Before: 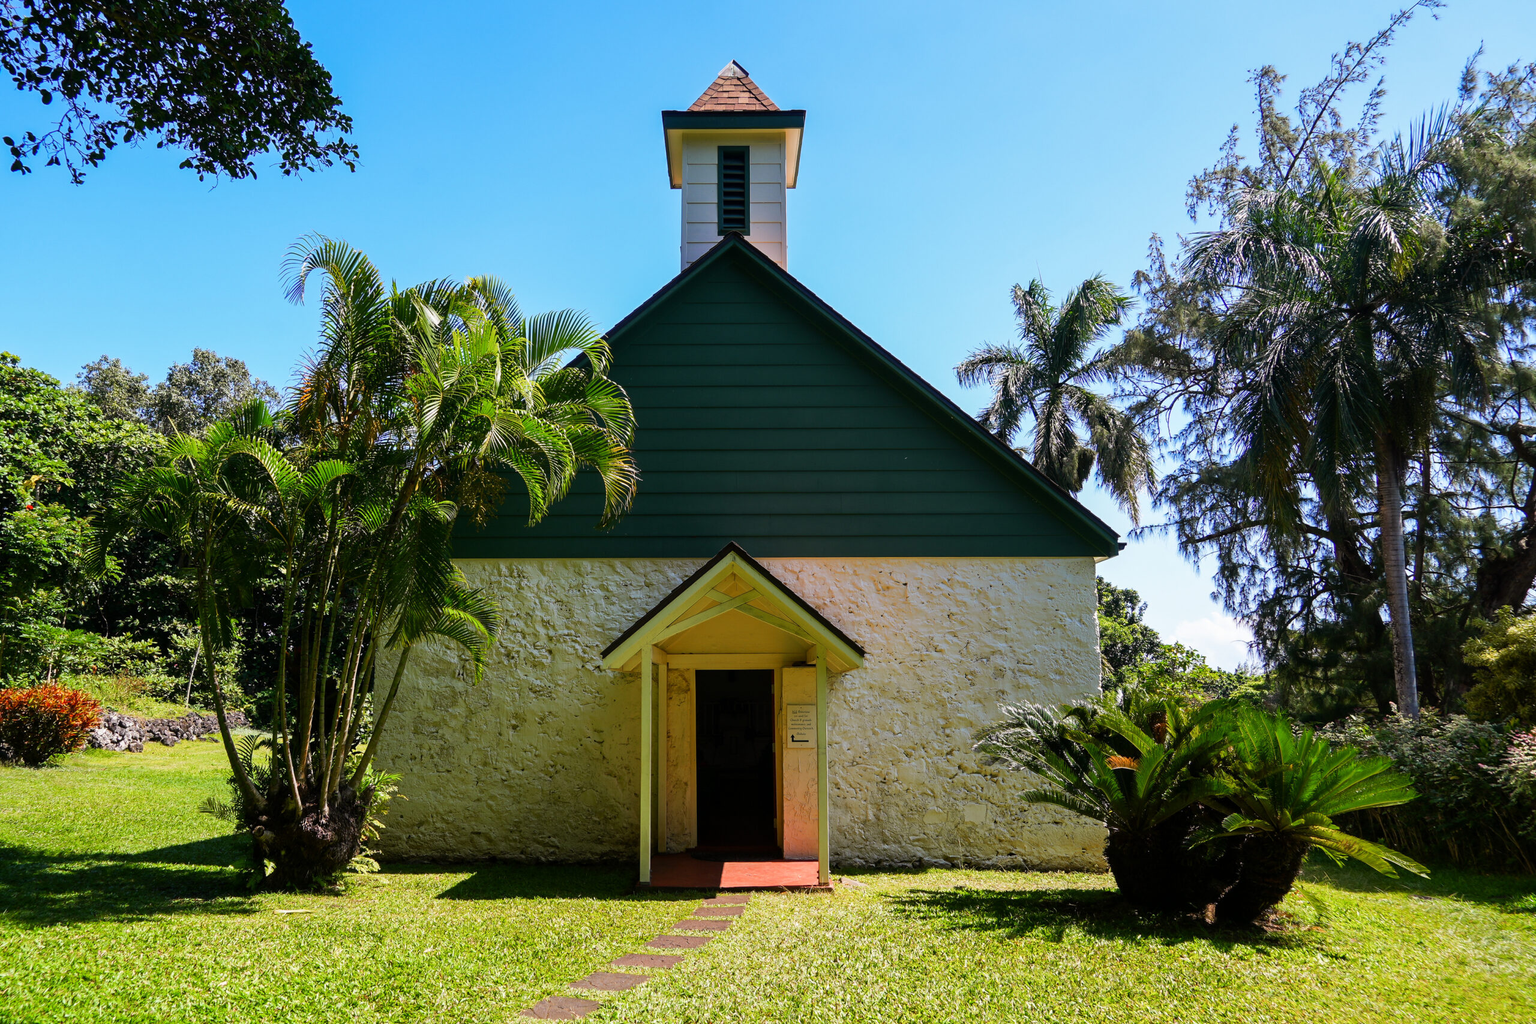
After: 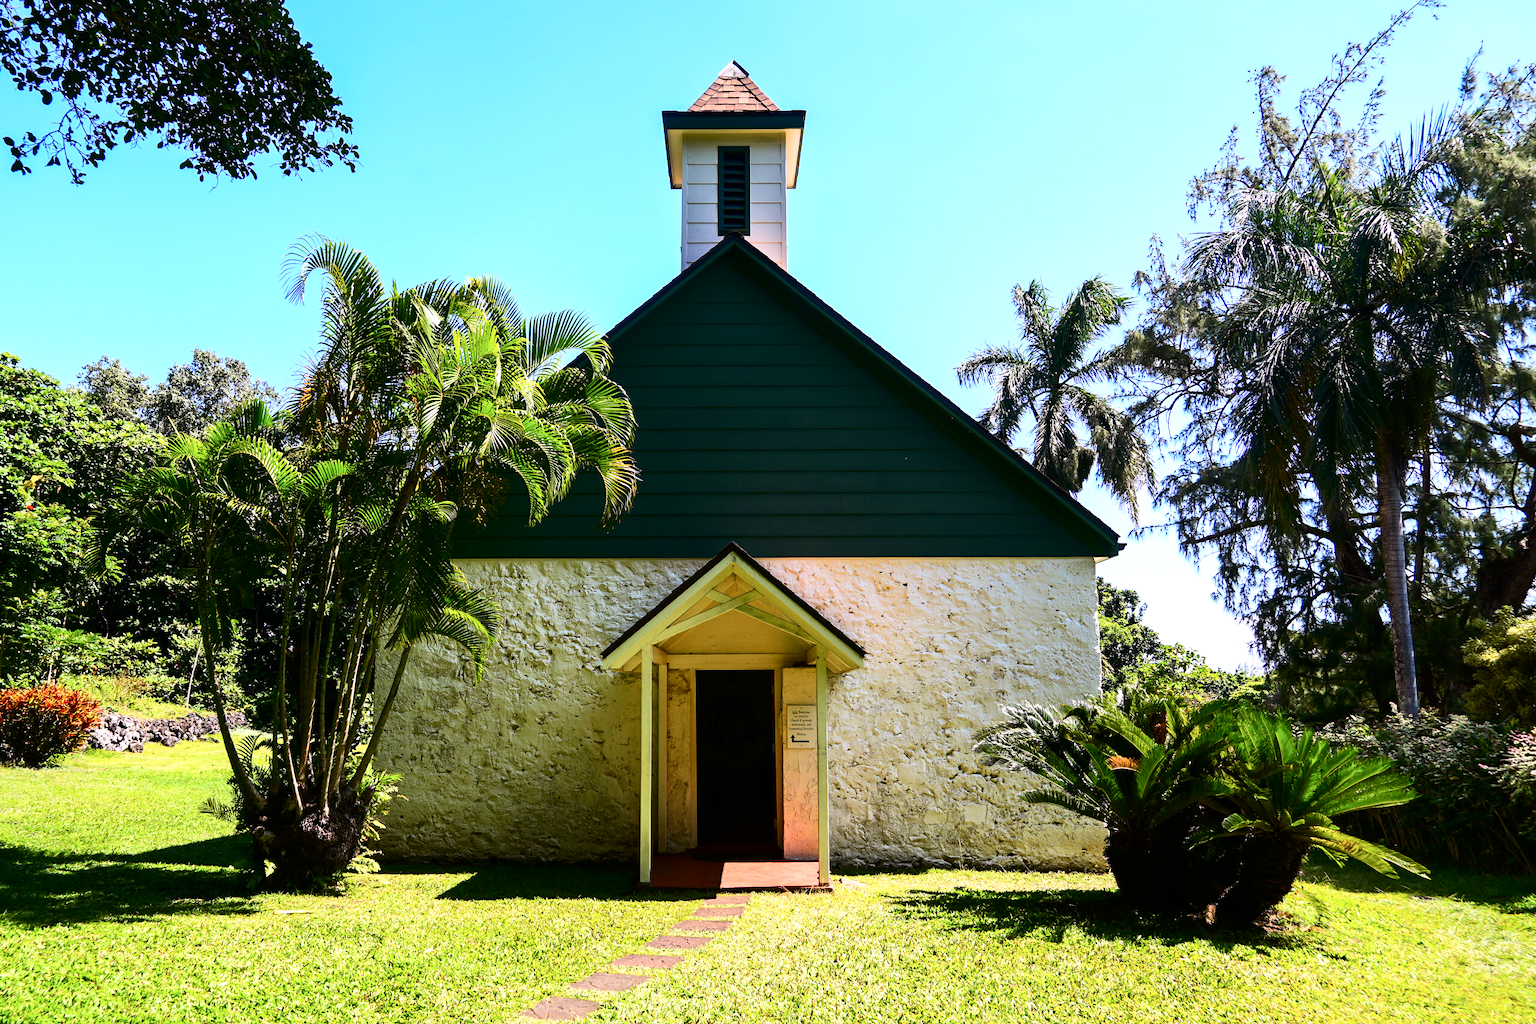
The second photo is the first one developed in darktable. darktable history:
contrast brightness saturation: contrast 0.28
exposure: black level correction 0, exposure 0.5 EV, compensate exposure bias true, compensate highlight preservation false
white balance: red 1.009, blue 1.027
